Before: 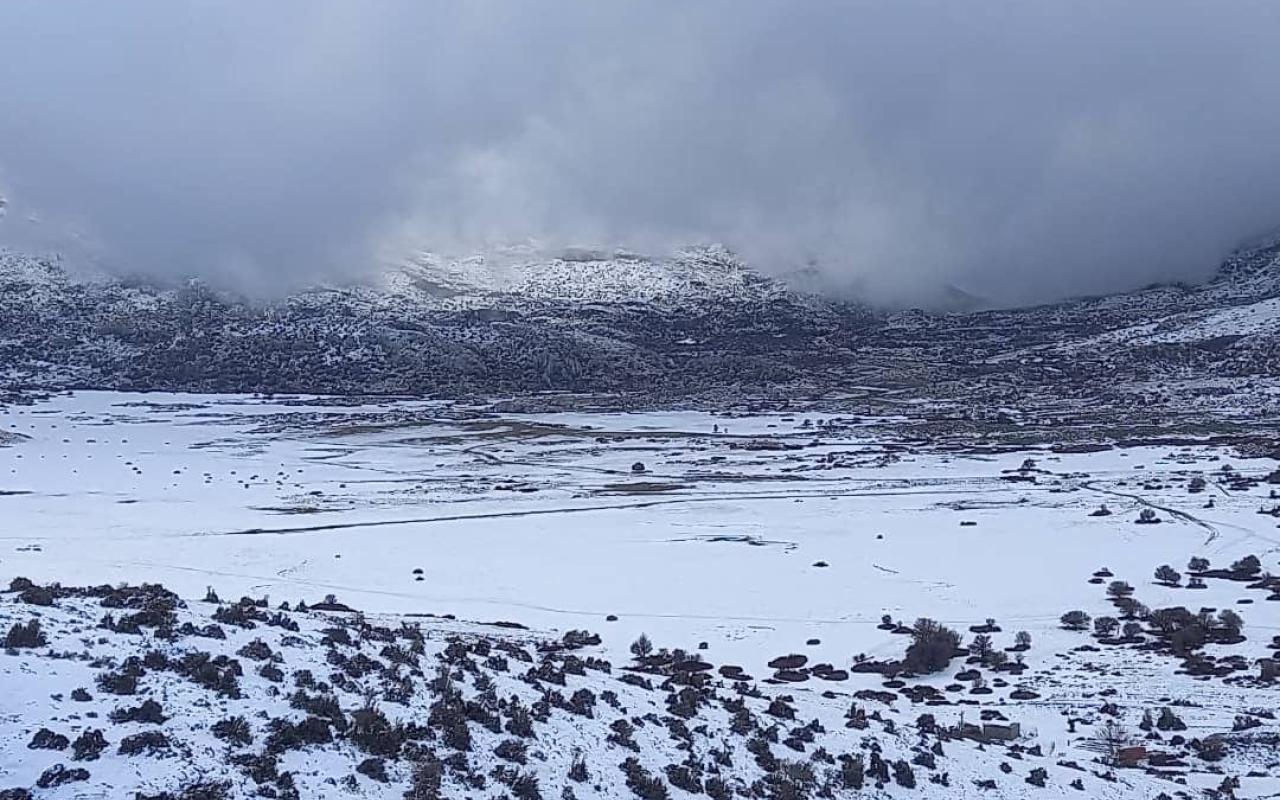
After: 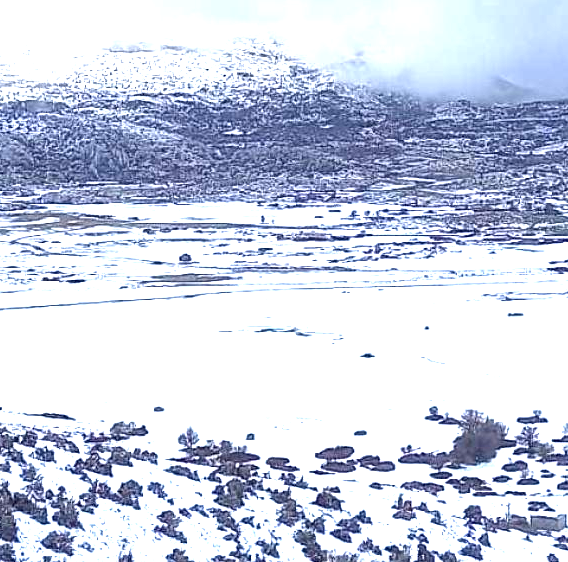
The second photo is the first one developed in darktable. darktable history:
crop: left 35.432%, top 26.233%, right 20.145%, bottom 3.432%
exposure: black level correction 0.001, exposure 1.822 EV, compensate exposure bias true, compensate highlight preservation false
